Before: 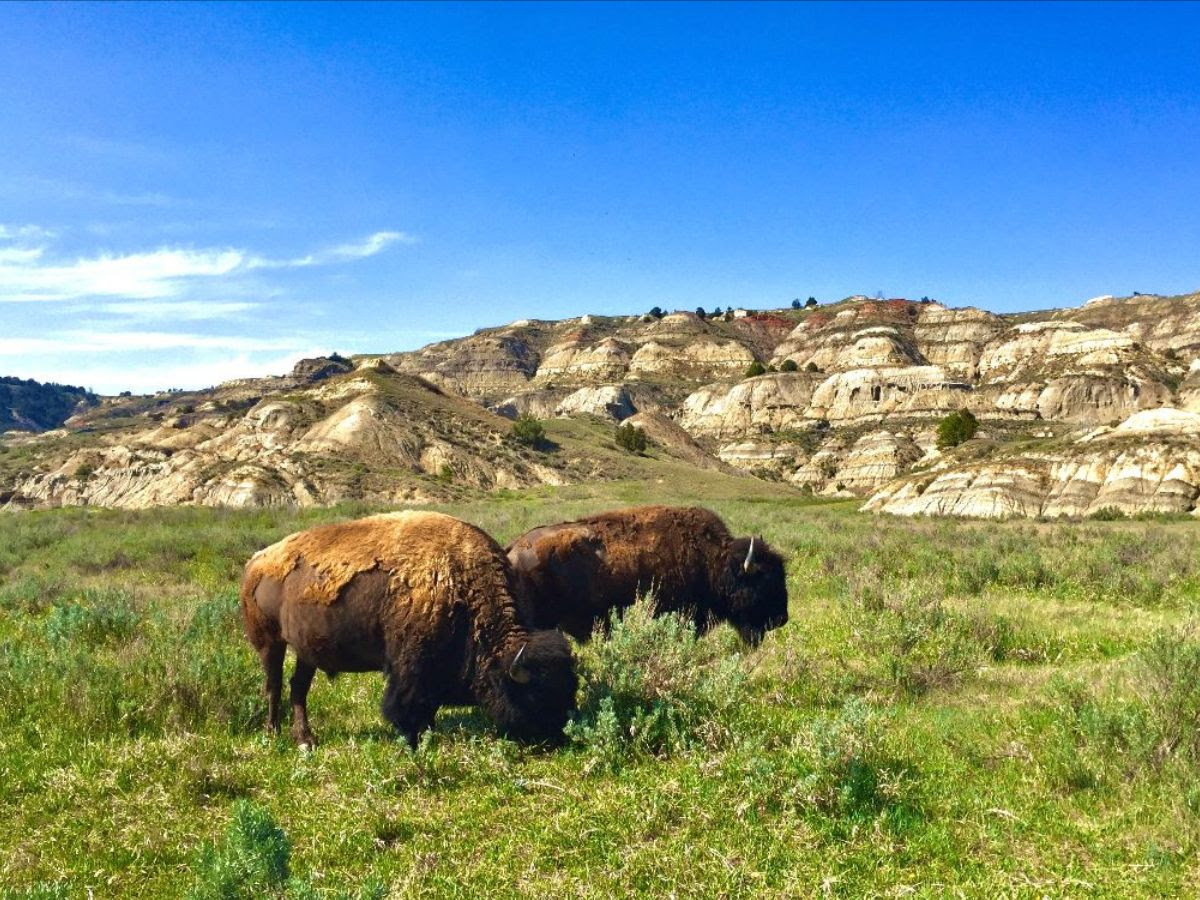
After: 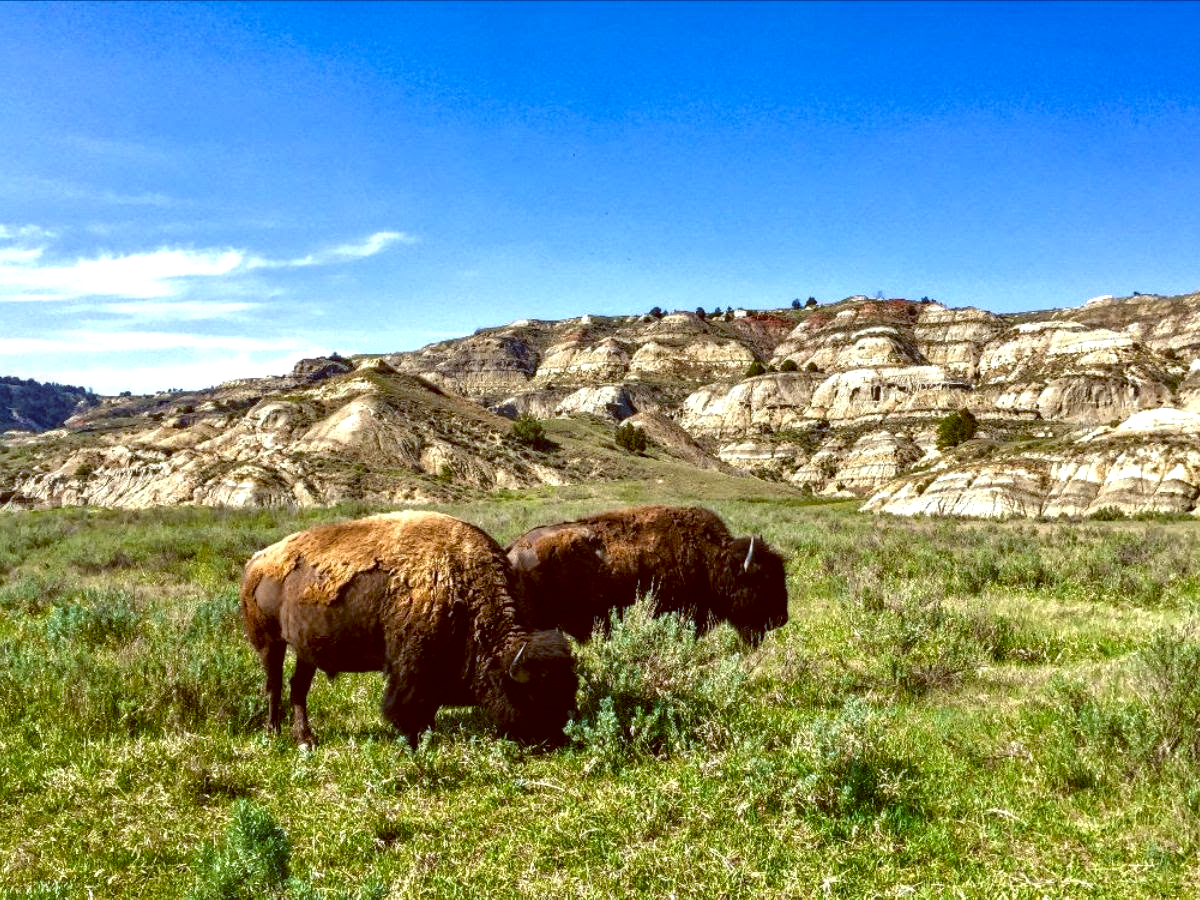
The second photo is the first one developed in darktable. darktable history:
color balance: lift [1, 1.015, 1.004, 0.985], gamma [1, 0.958, 0.971, 1.042], gain [1, 0.956, 0.977, 1.044]
local contrast: detail 150%
